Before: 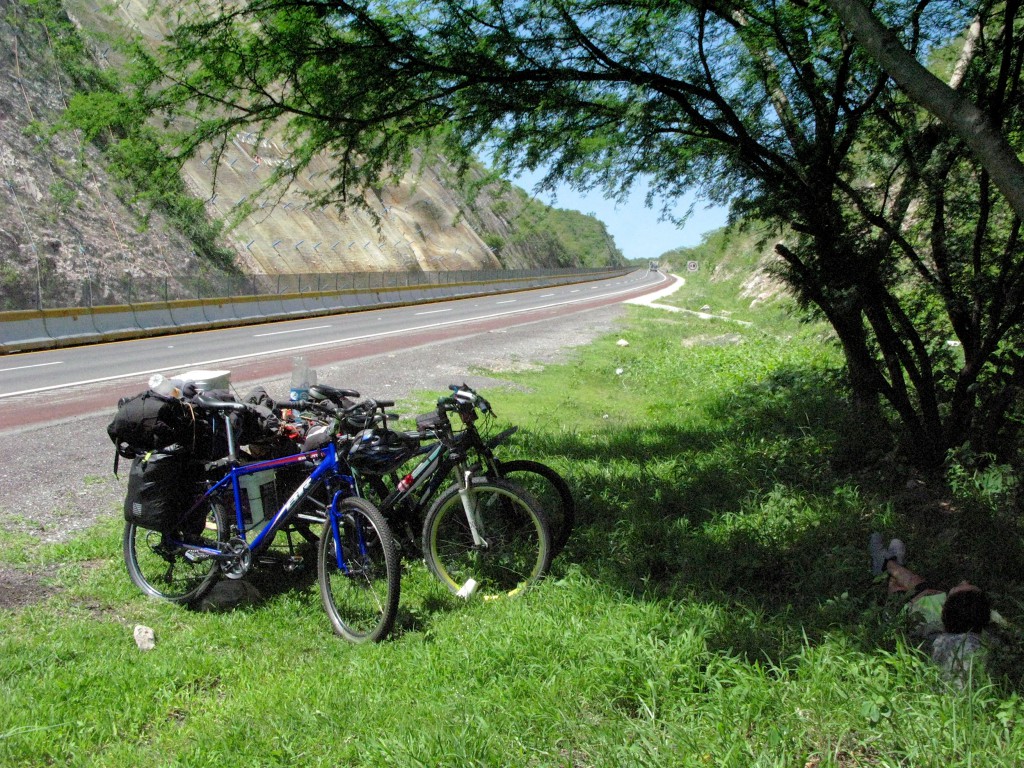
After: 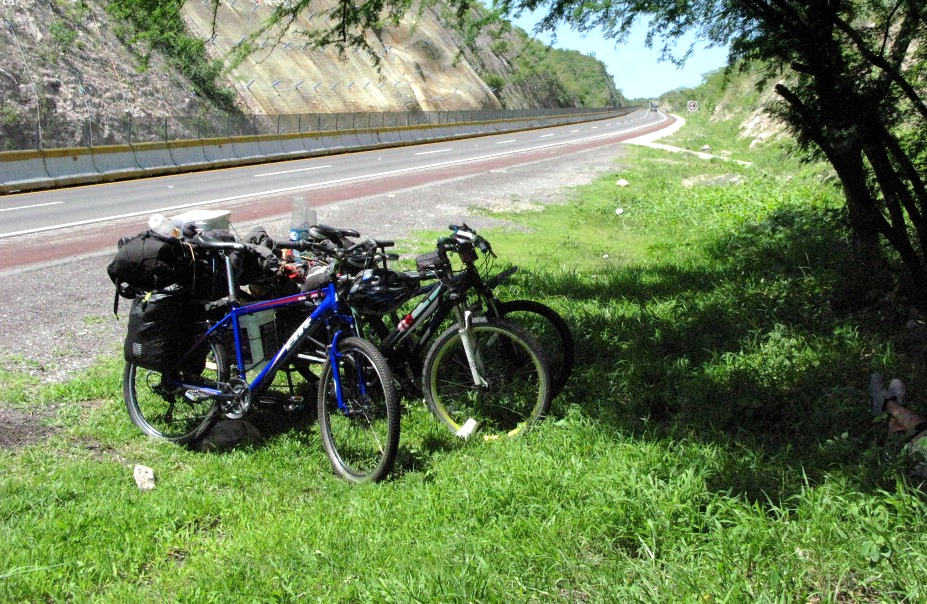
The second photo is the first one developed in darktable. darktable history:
crop: top 20.916%, right 9.437%, bottom 0.316%
tone equalizer: -8 EV -0.417 EV, -7 EV -0.389 EV, -6 EV -0.333 EV, -5 EV -0.222 EV, -3 EV 0.222 EV, -2 EV 0.333 EV, -1 EV 0.389 EV, +0 EV 0.417 EV, edges refinement/feathering 500, mask exposure compensation -1.57 EV, preserve details no
